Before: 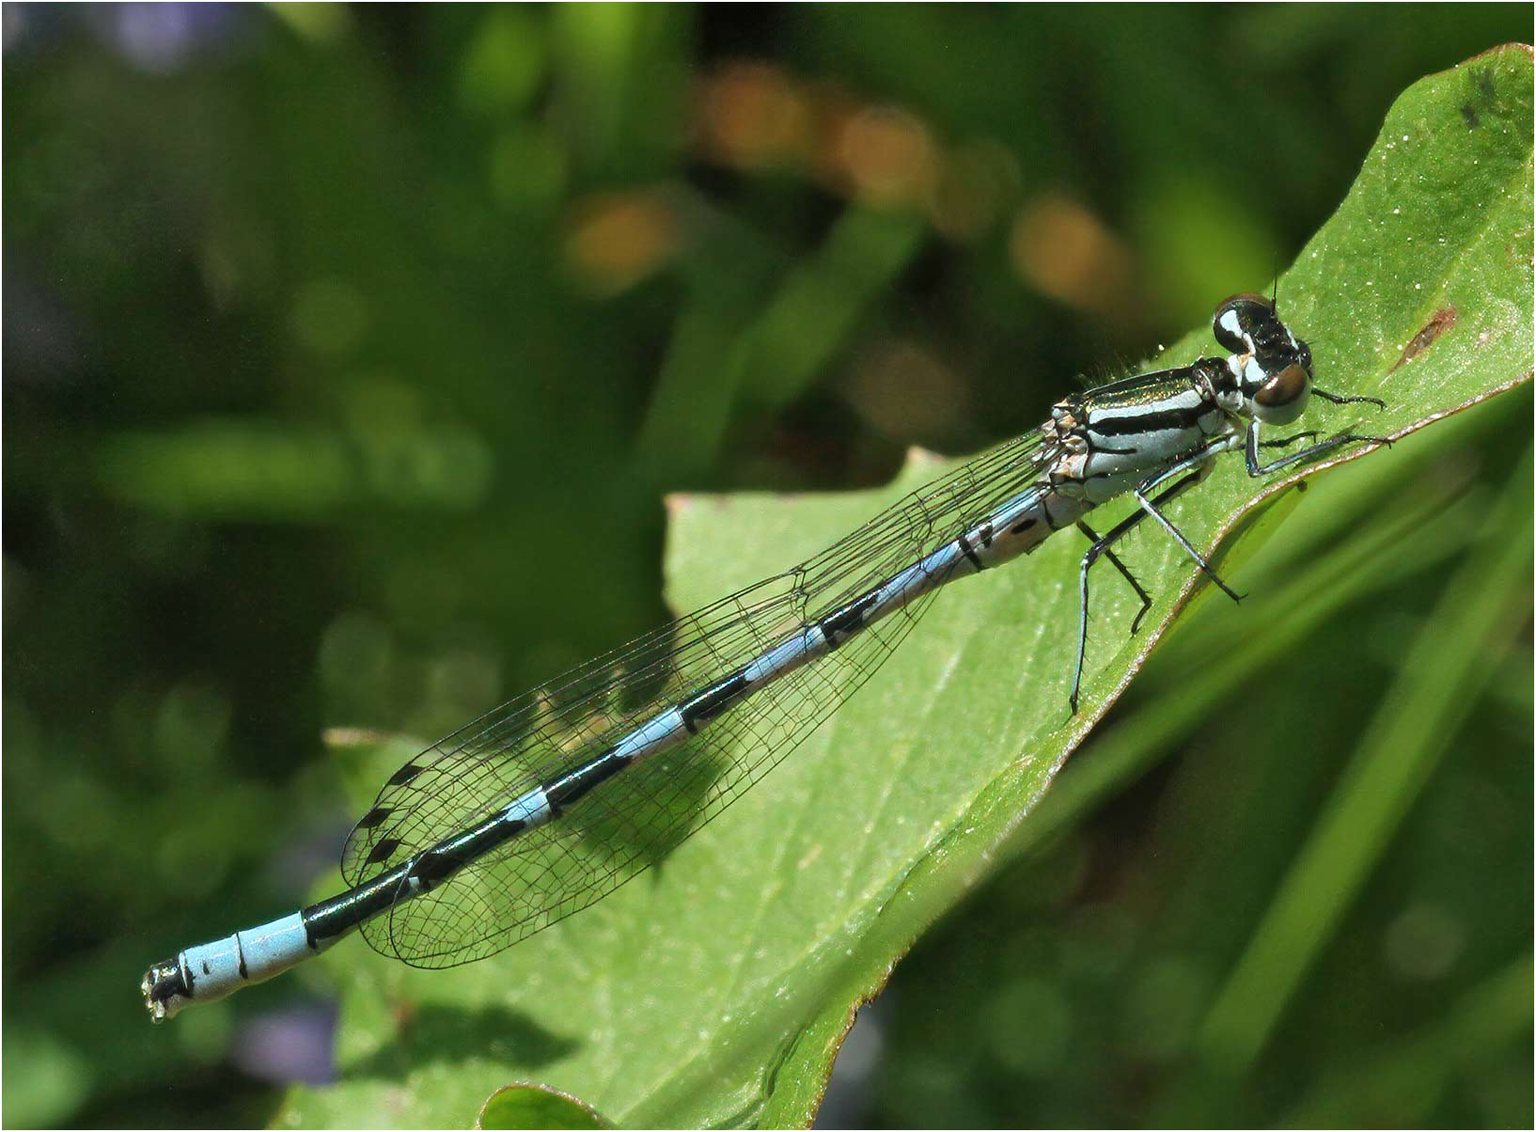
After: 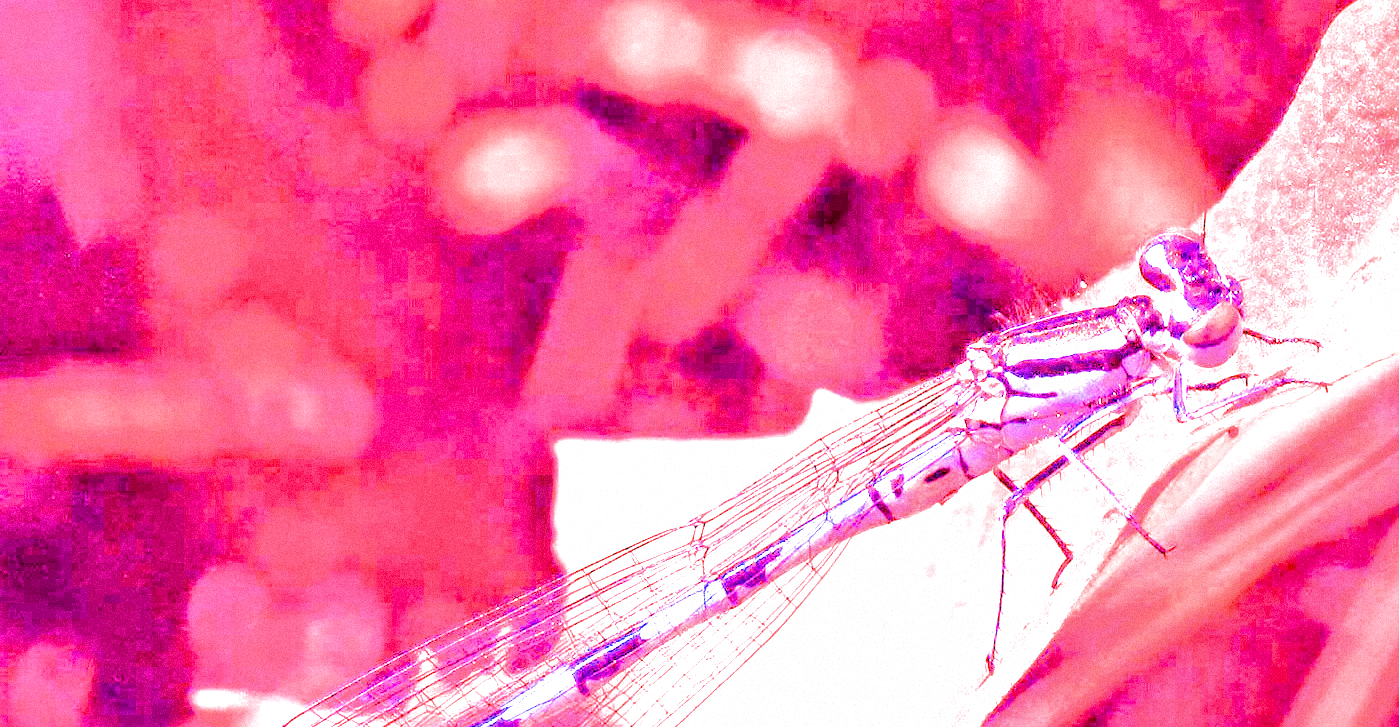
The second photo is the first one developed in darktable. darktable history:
filmic rgb: black relative exposure -4.38 EV, white relative exposure 4.56 EV, hardness 2.37, contrast 1.05
local contrast: on, module defaults
grain: mid-tones bias 0%
white balance: red 8, blue 8
color balance: output saturation 110%
tone equalizer: -8 EV -0.417 EV, -7 EV -0.389 EV, -6 EV -0.333 EV, -5 EV -0.222 EV, -3 EV 0.222 EV, -2 EV 0.333 EV, -1 EV 0.389 EV, +0 EV 0.417 EV, edges refinement/feathering 500, mask exposure compensation -1.57 EV, preserve details no
crop and rotate: left 9.345%, top 7.22%, right 4.982%, bottom 32.331%
color balance rgb: linear chroma grading › global chroma 25%, perceptual saturation grading › global saturation 50%
